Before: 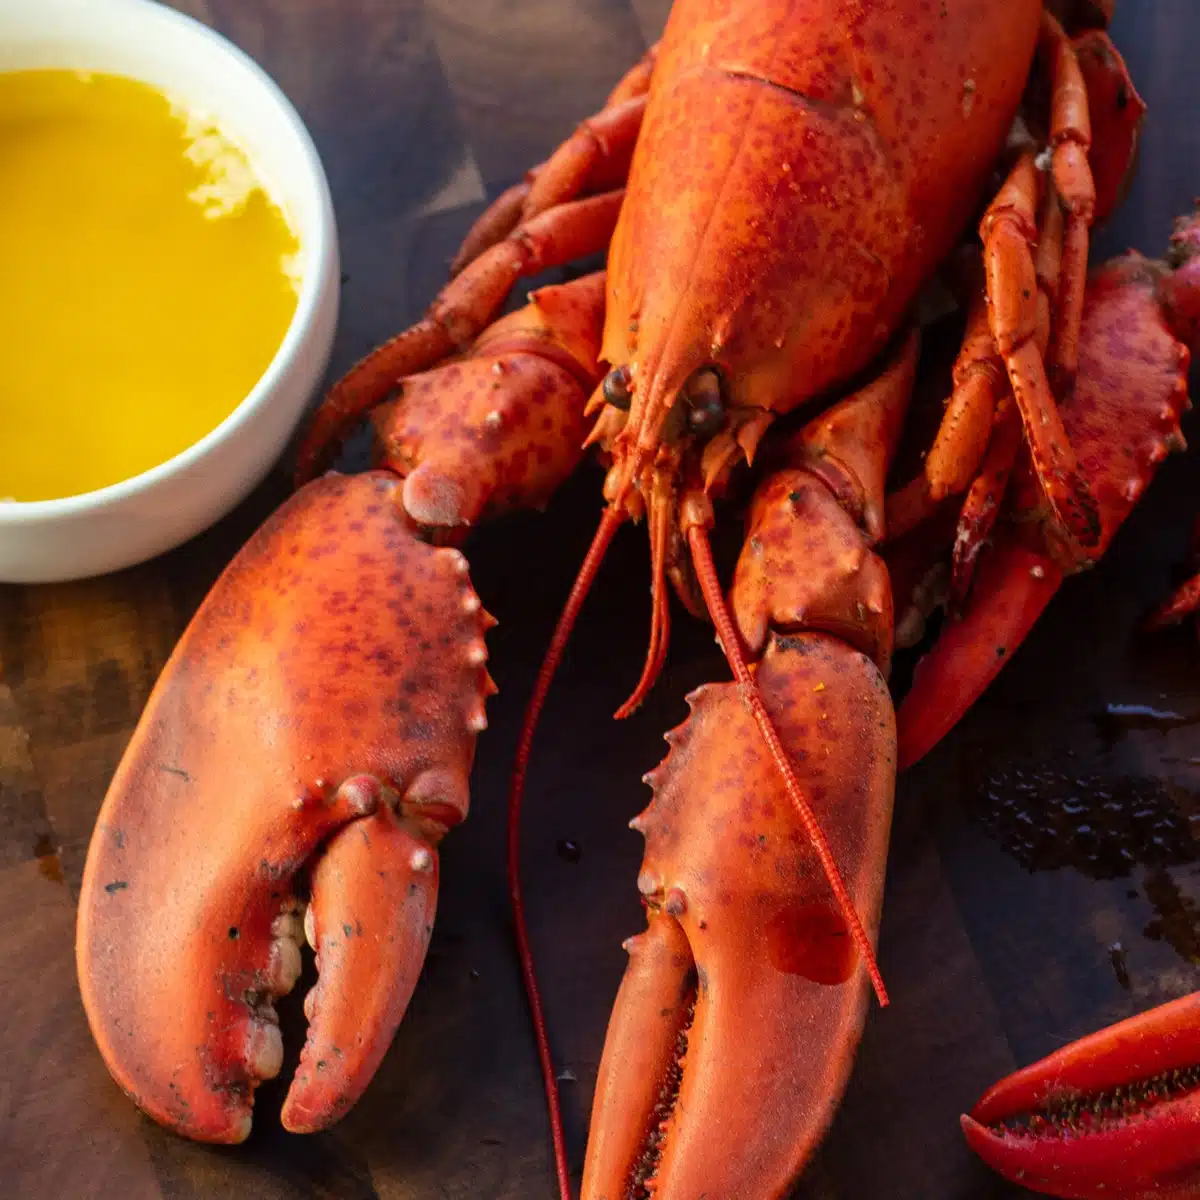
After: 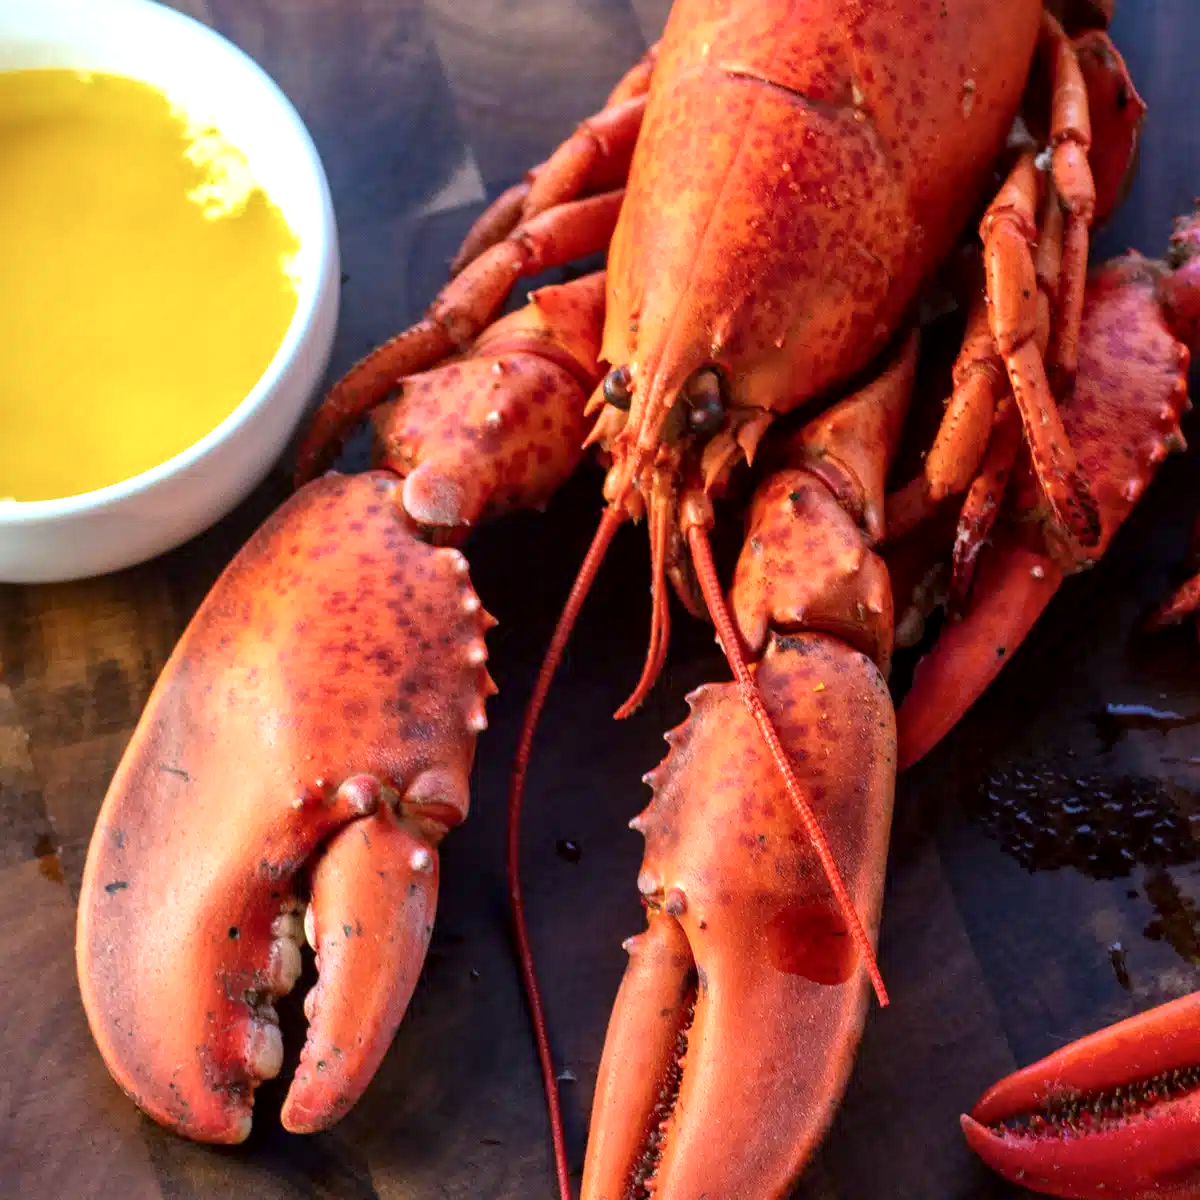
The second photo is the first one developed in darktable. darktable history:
exposure: black level correction 0.001, exposure 0.499 EV, compensate highlight preservation false
local contrast: mode bilateral grid, contrast 20, coarseness 49, detail 132%, midtone range 0.2
color calibration: illuminant as shot in camera, x 0.378, y 0.381, temperature 4097.74 K
